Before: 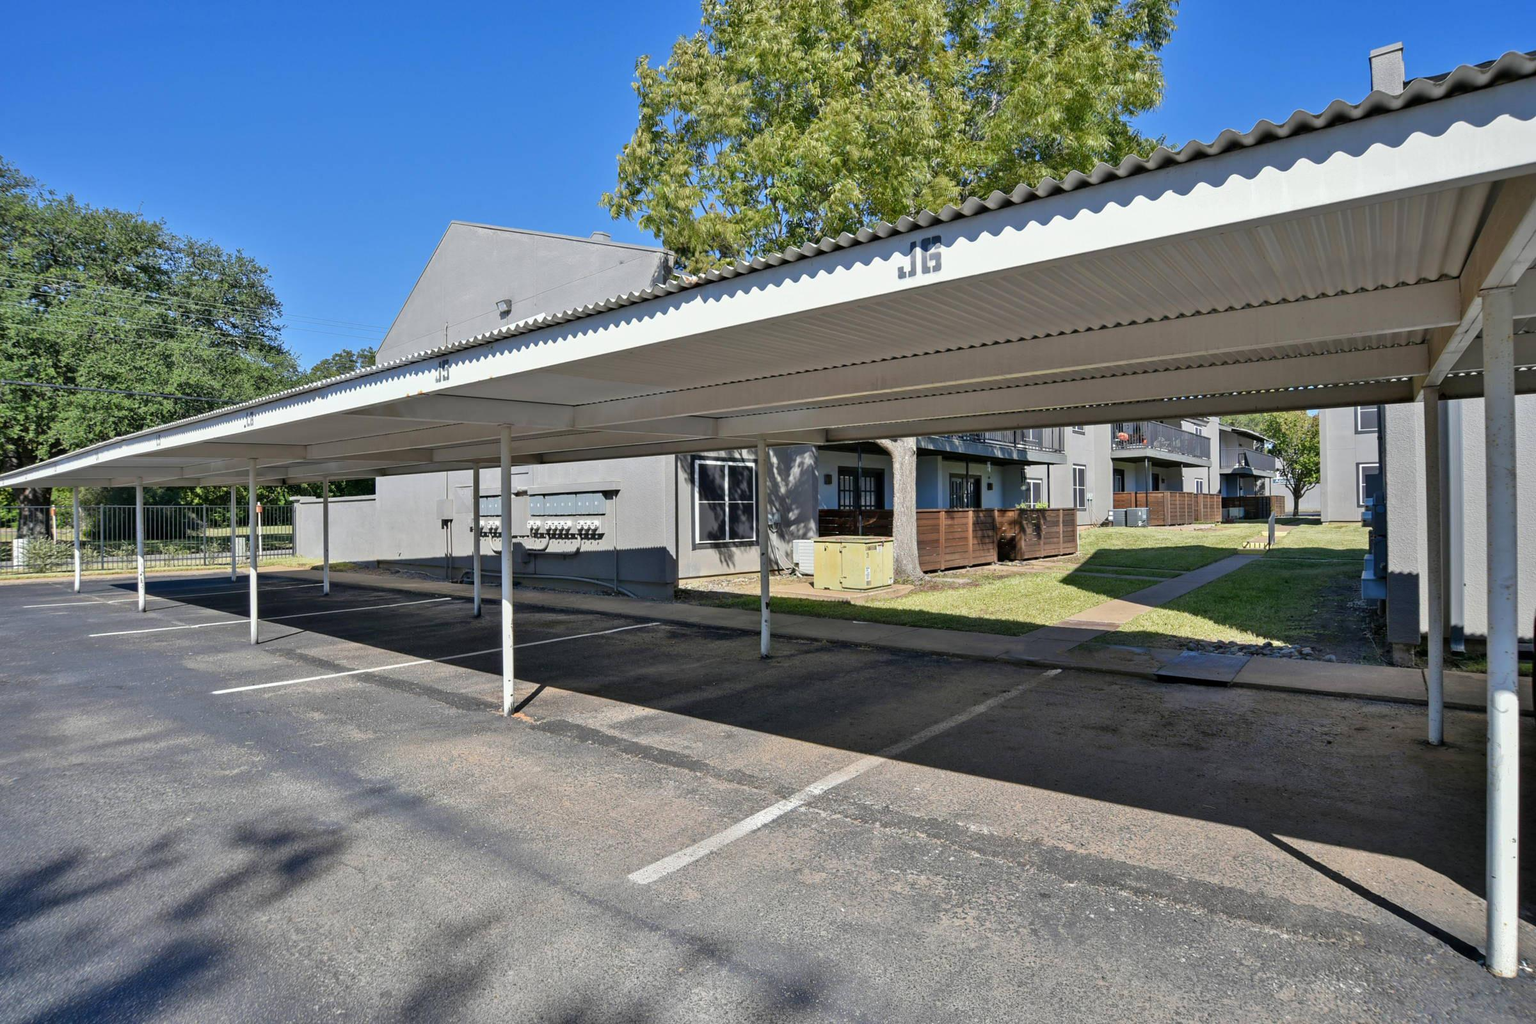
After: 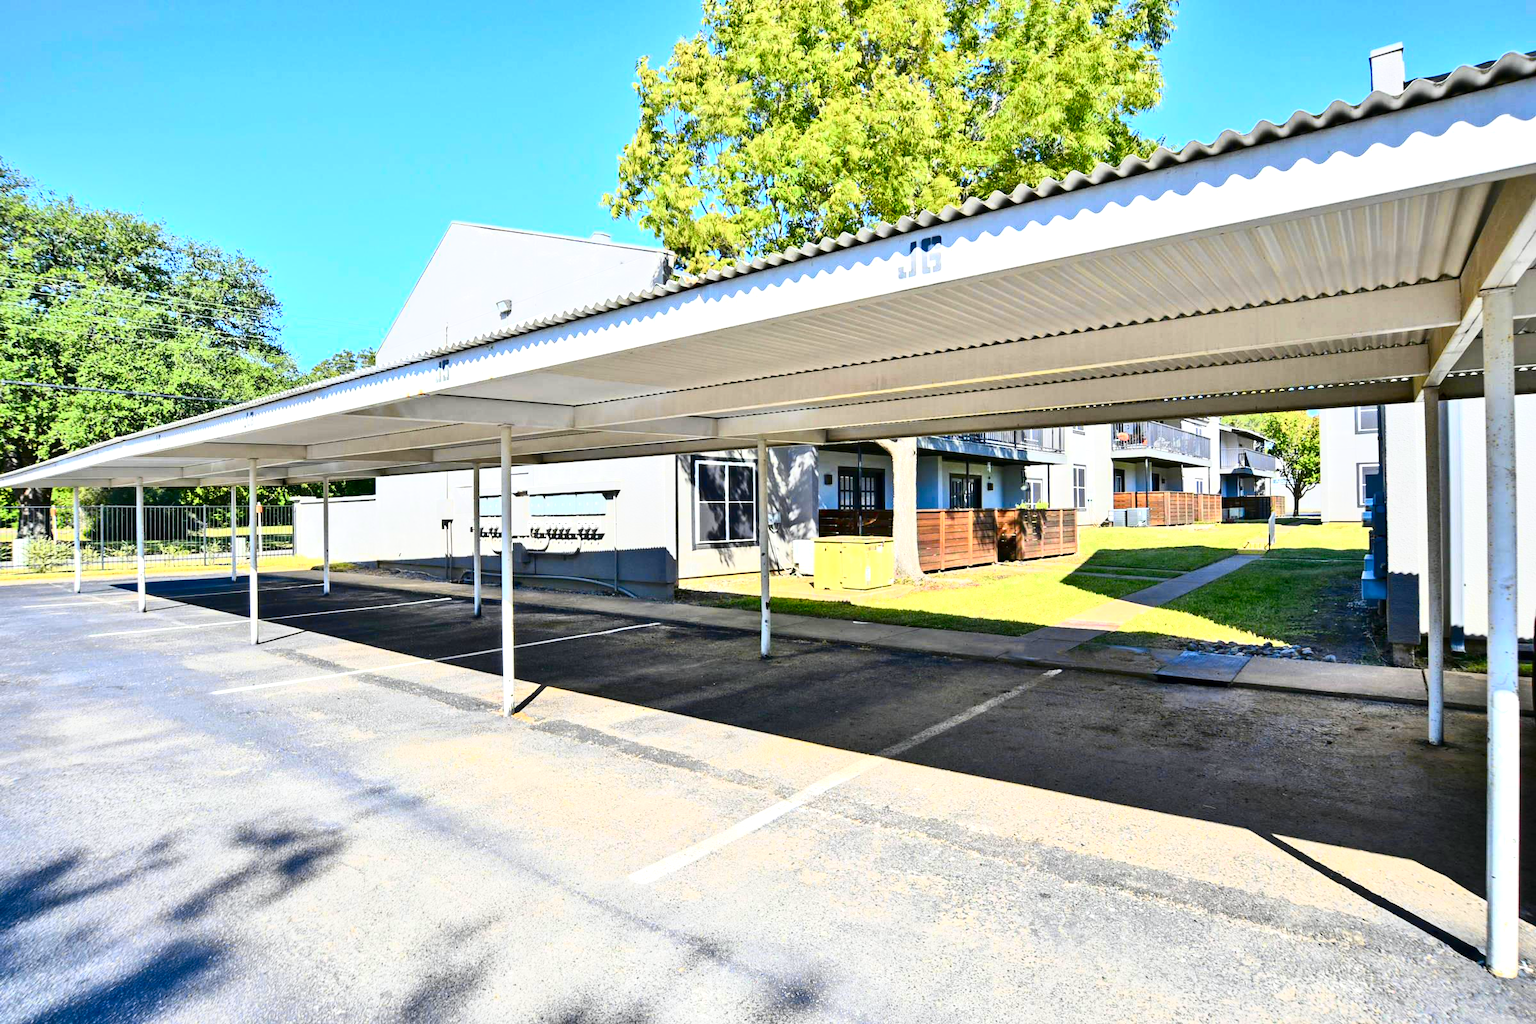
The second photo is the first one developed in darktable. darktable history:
tone curve: curves: ch0 [(0, 0) (0.187, 0.12) (0.384, 0.363) (0.577, 0.681) (0.735, 0.881) (0.864, 0.959) (1, 0.987)]; ch1 [(0, 0) (0.402, 0.36) (0.476, 0.466) (0.501, 0.501) (0.518, 0.514) (0.564, 0.614) (0.614, 0.664) (0.741, 0.829) (1, 1)]; ch2 [(0, 0) (0.429, 0.387) (0.483, 0.481) (0.503, 0.501) (0.522, 0.533) (0.564, 0.605) (0.615, 0.697) (0.702, 0.774) (1, 0.895)], color space Lab, independent channels, preserve colors none
exposure: exposure 1 EV, compensate highlight preservation false
